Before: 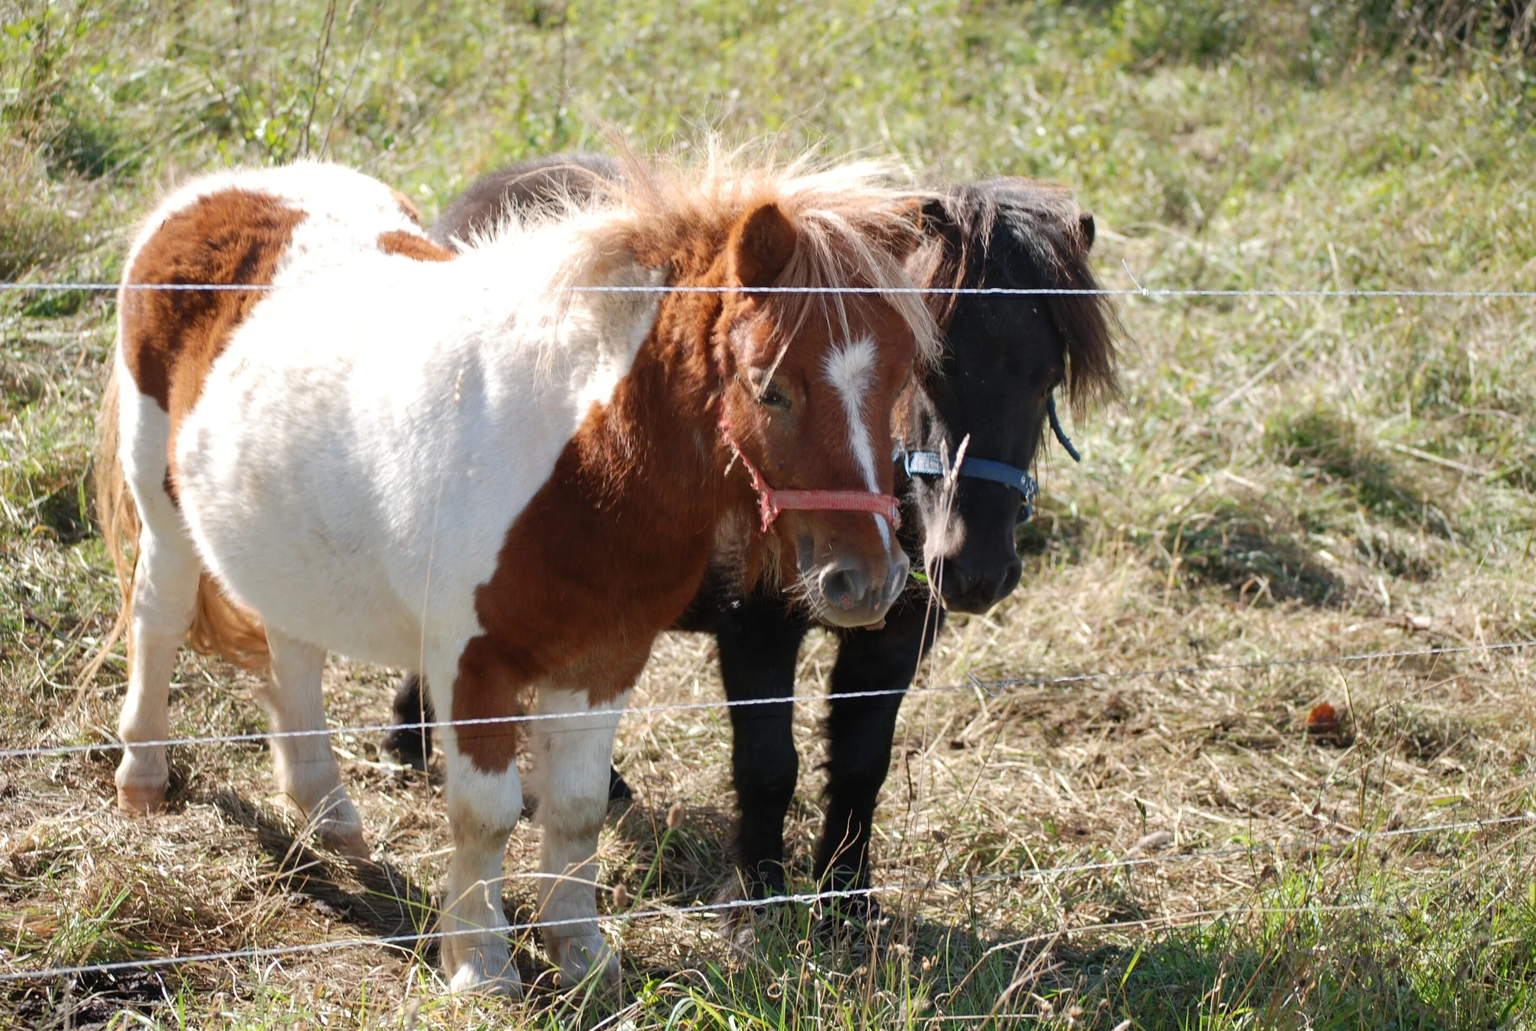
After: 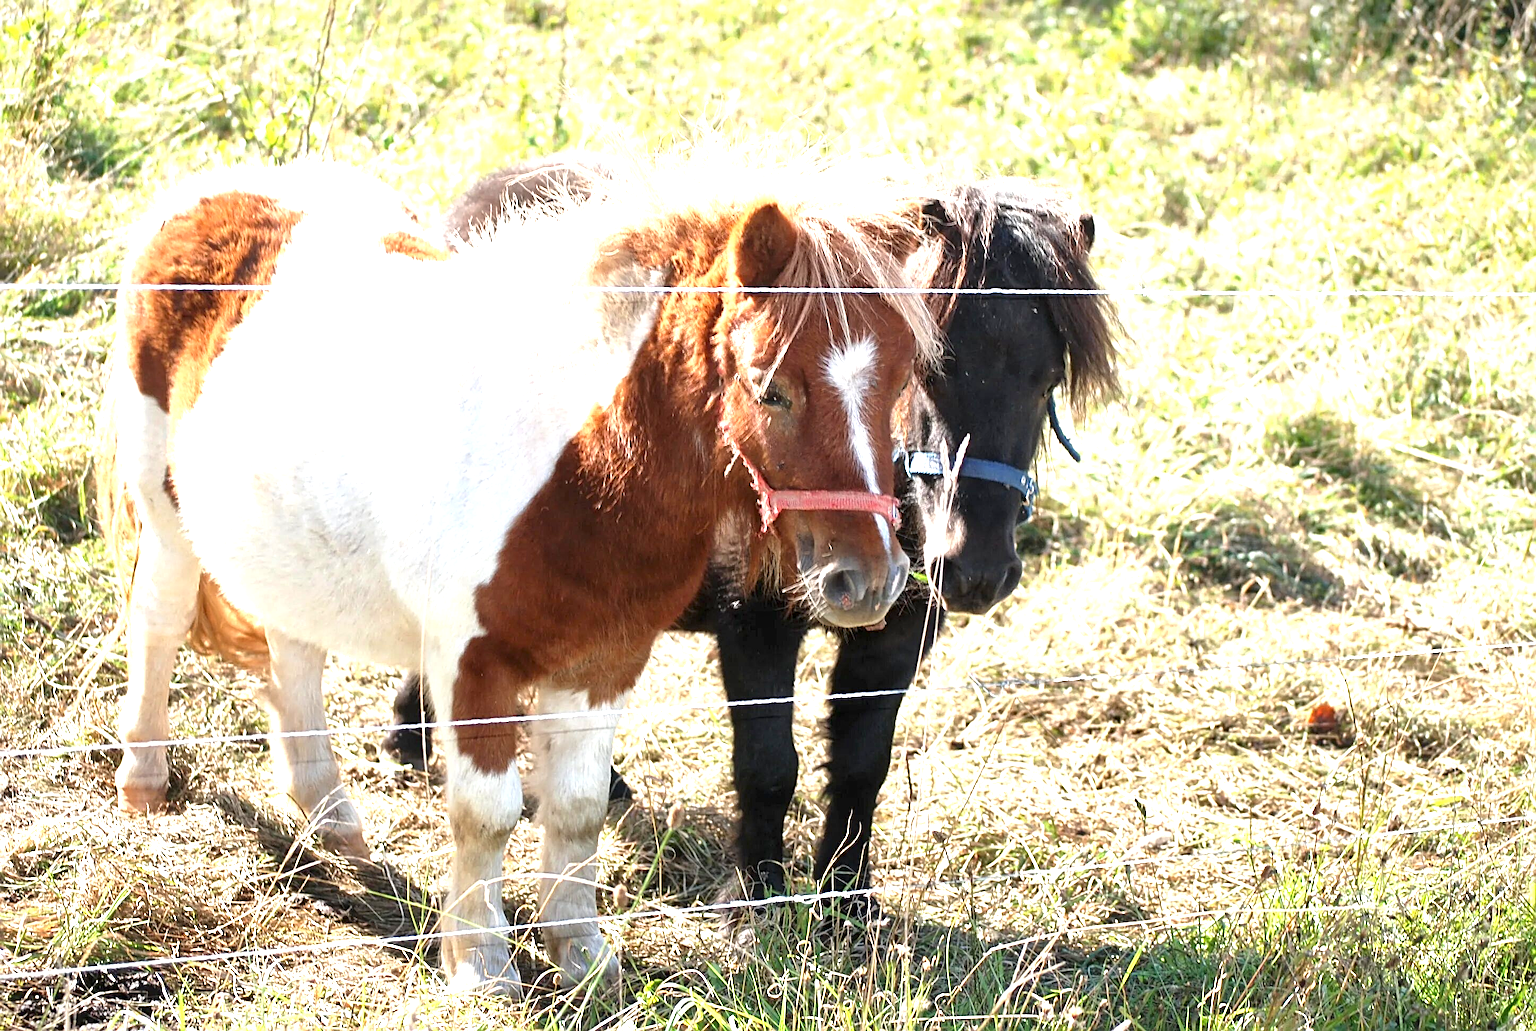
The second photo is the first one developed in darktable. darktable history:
exposure: black level correction 0.001, exposure 1.398 EV, compensate exposure bias true, compensate highlight preservation false
local contrast: mode bilateral grid, contrast 20, coarseness 50, detail 141%, midtone range 0.2
sharpen: radius 2.531, amount 0.628
